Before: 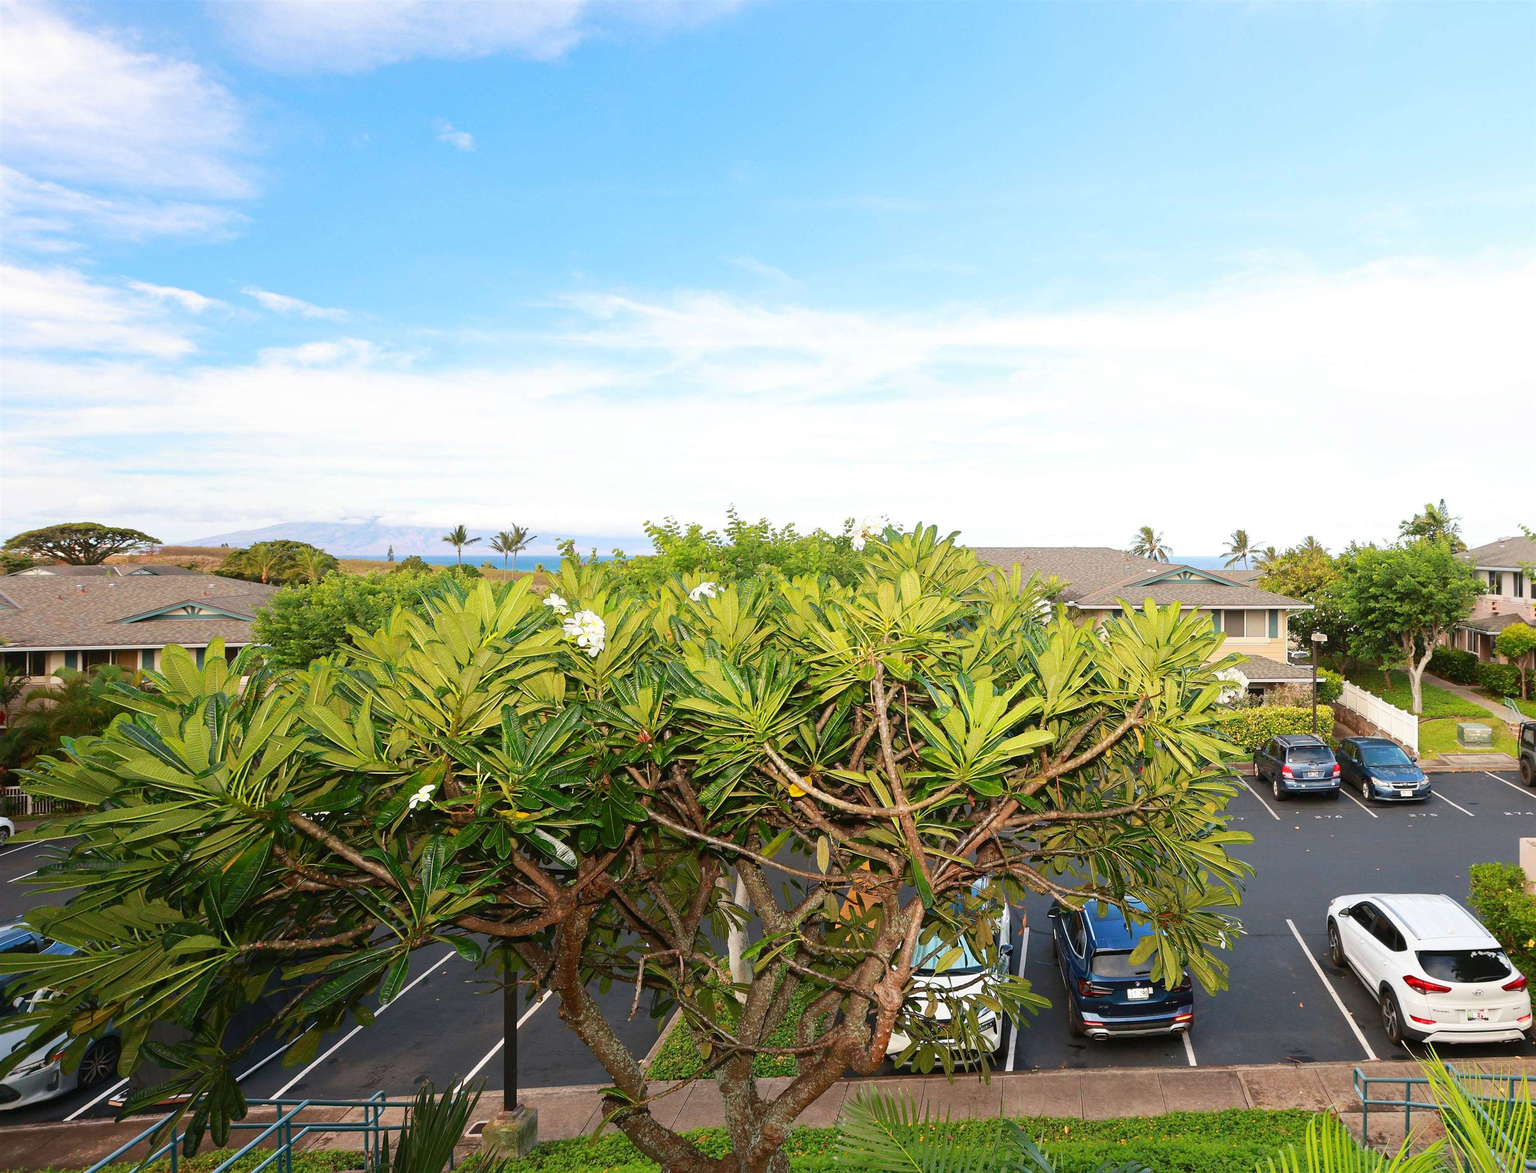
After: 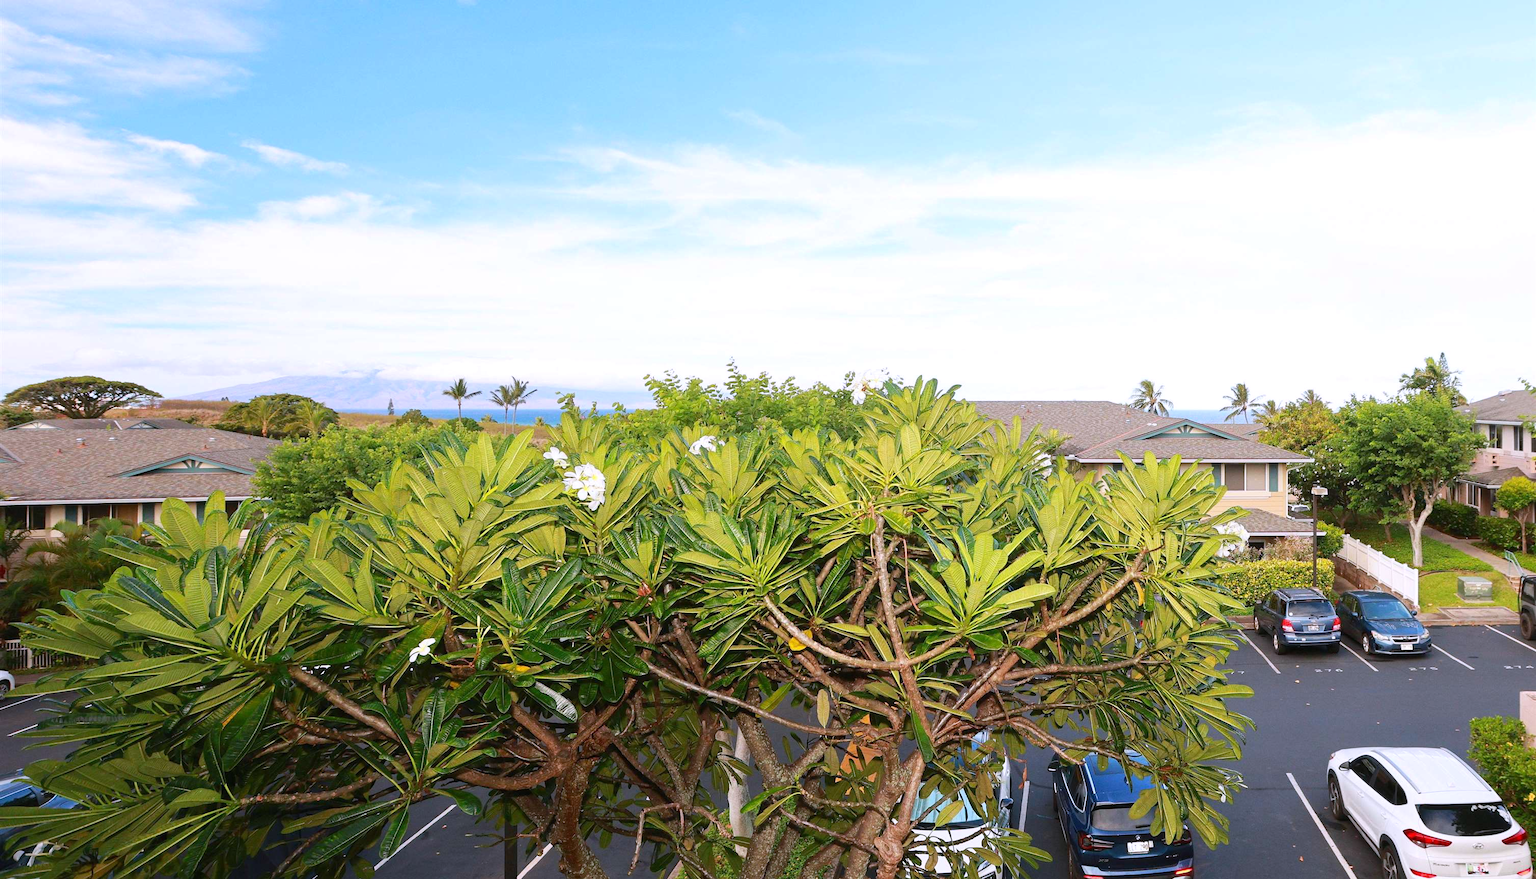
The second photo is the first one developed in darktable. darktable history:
crop and rotate: top 12.5%, bottom 12.5%
white balance: red 1.004, blue 1.096
